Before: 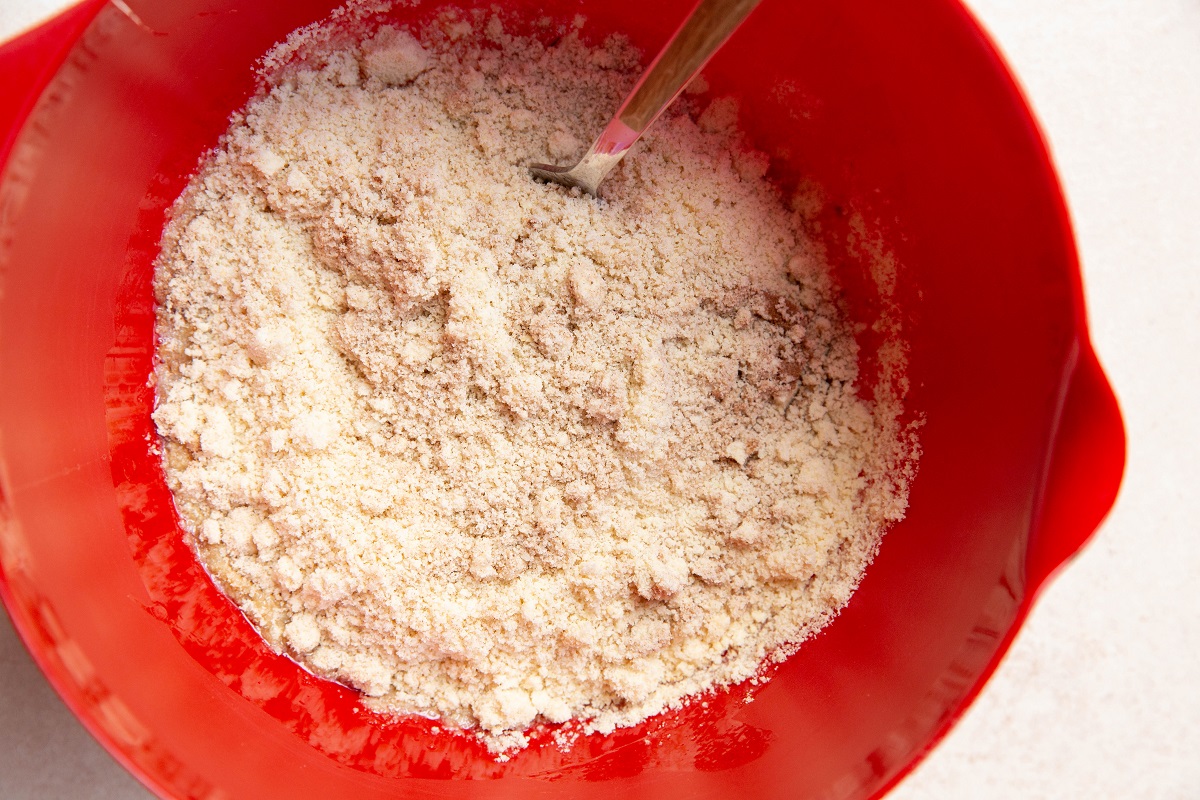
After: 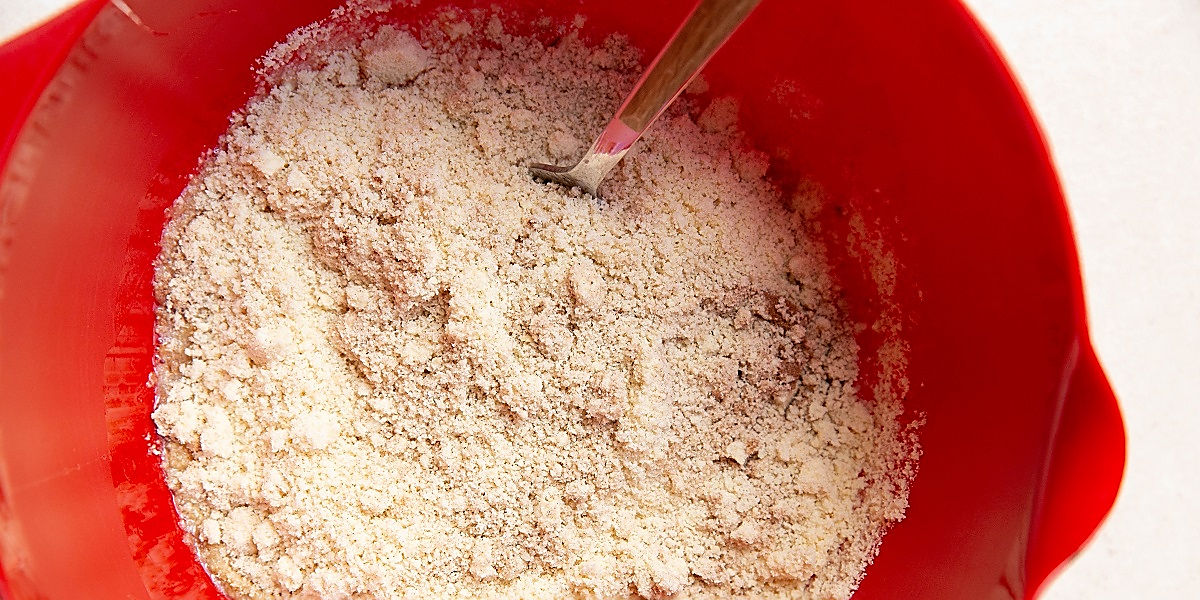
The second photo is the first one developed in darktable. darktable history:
crop: bottom 24.983%
sharpen: radius 1.38, amount 1.247, threshold 0.794
